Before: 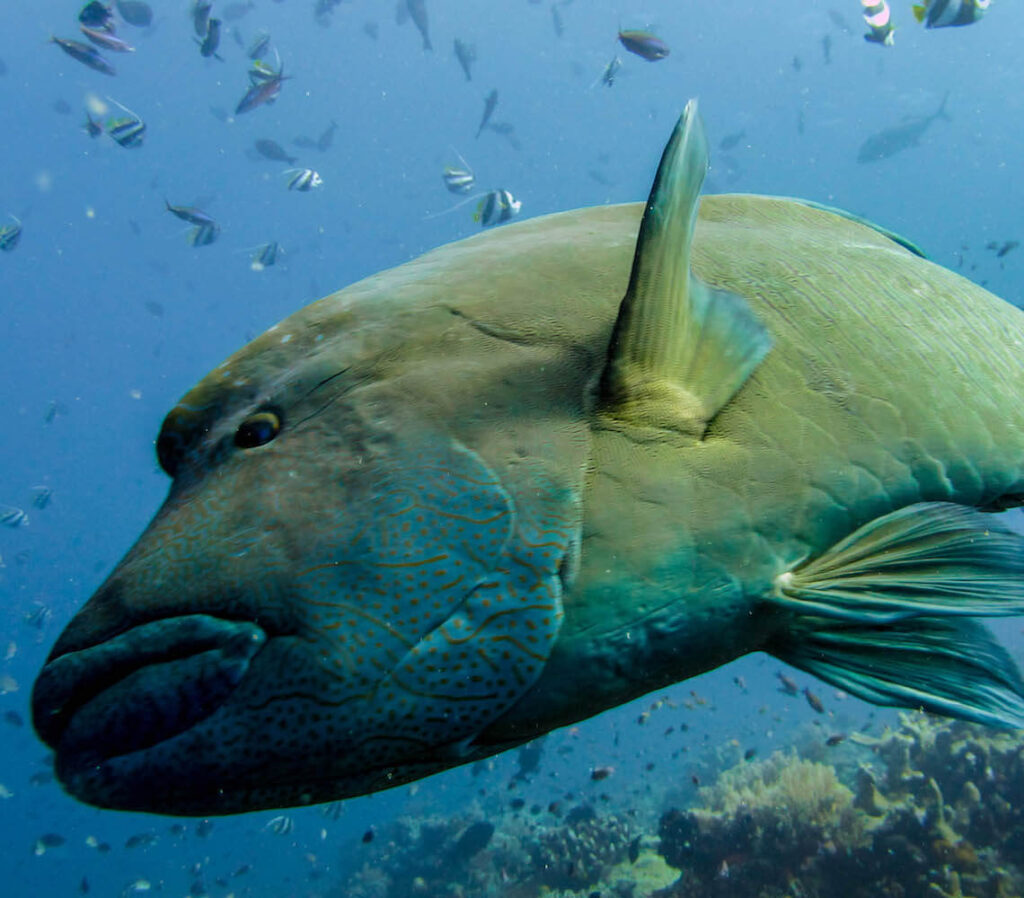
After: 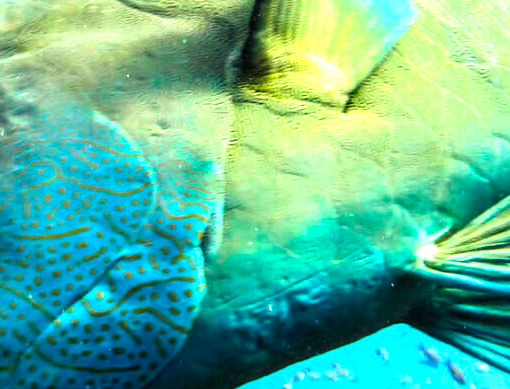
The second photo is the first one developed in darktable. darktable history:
crop: left 35.005%, top 36.572%, right 15.11%, bottom 20.032%
color correction: highlights b* 0, saturation 1.28
tone equalizer: -8 EV -0.742 EV, -7 EV -0.723 EV, -6 EV -0.598 EV, -5 EV -0.371 EV, -3 EV 0.392 EV, -2 EV 0.6 EV, -1 EV 0.698 EV, +0 EV 0.768 EV, edges refinement/feathering 500, mask exposure compensation -1.57 EV, preserve details guided filter
exposure: black level correction 0, exposure 1.392 EV, compensate highlight preservation false
